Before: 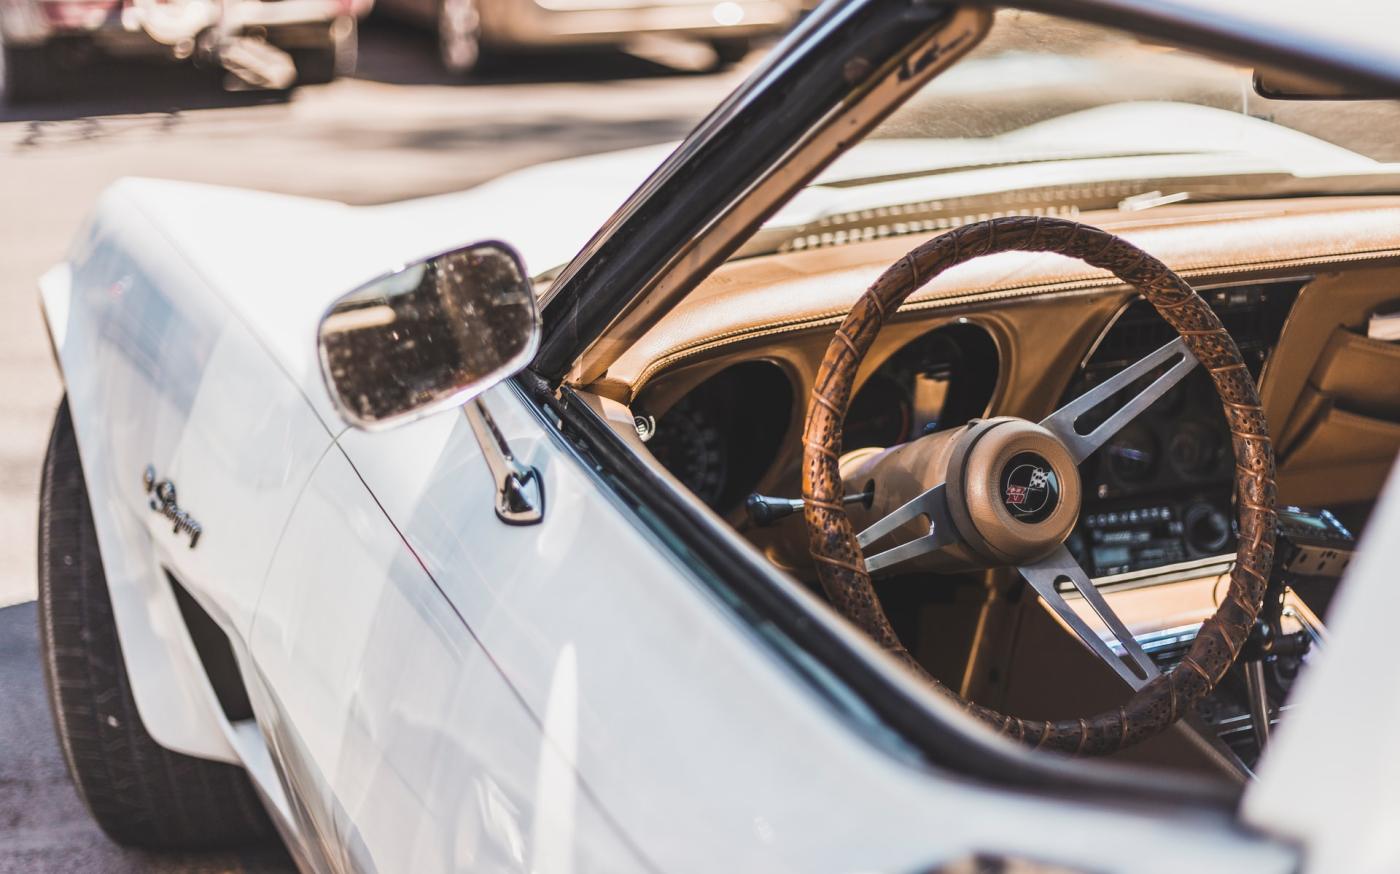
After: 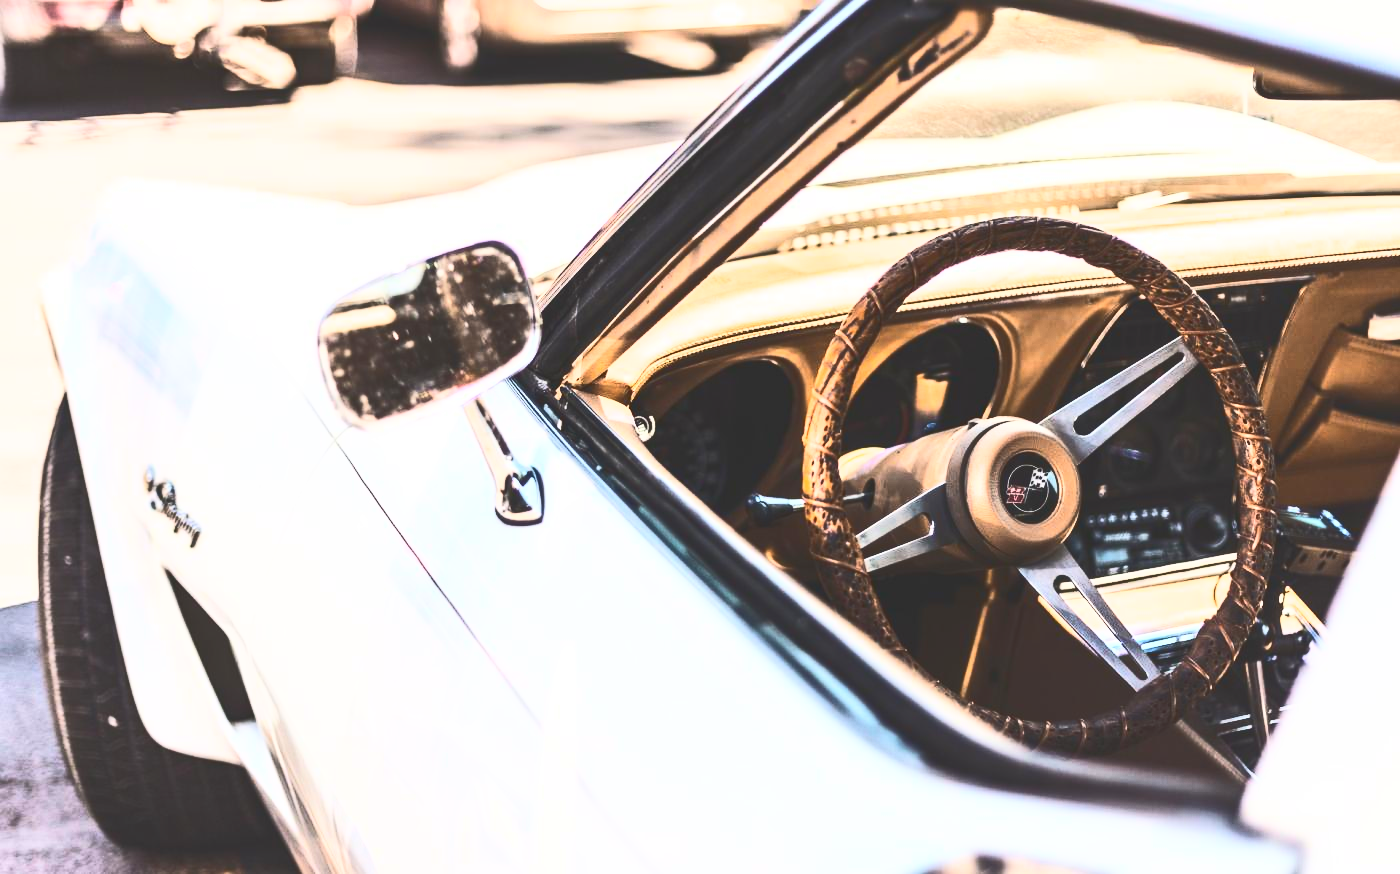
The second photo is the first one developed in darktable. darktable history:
base curve: curves: ch0 [(0, 0.015) (0.085, 0.116) (0.134, 0.298) (0.19, 0.545) (0.296, 0.764) (0.599, 0.982) (1, 1)]
